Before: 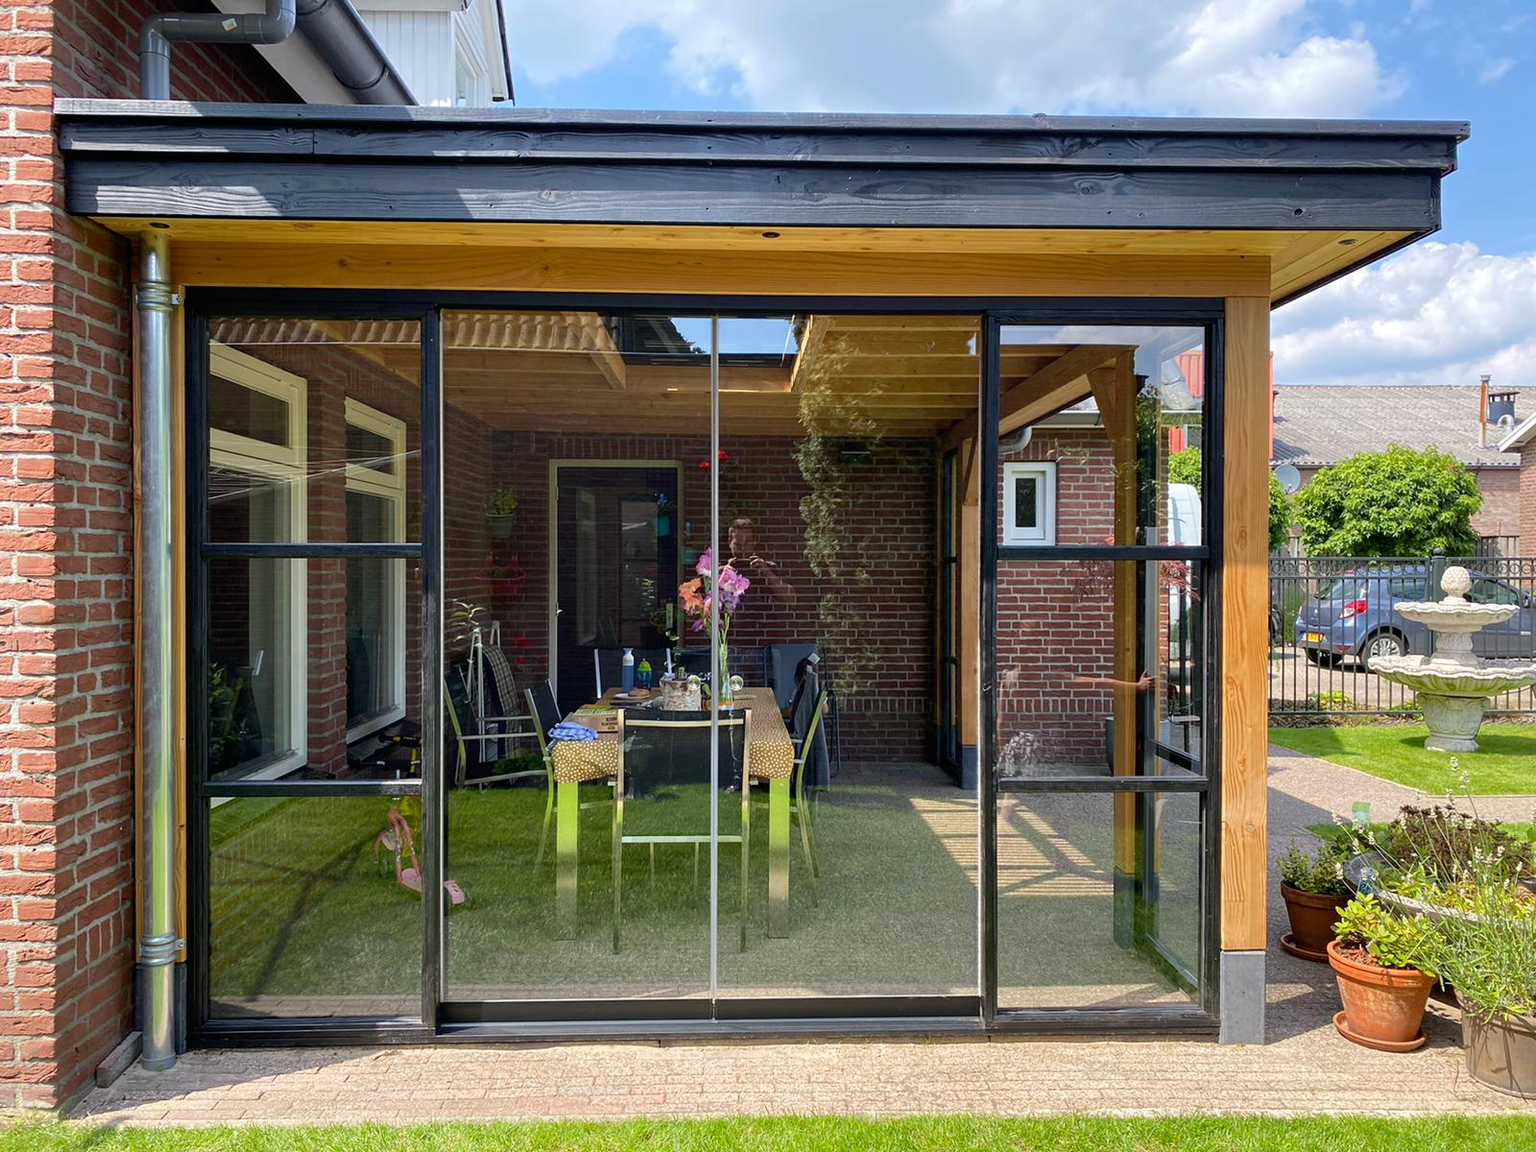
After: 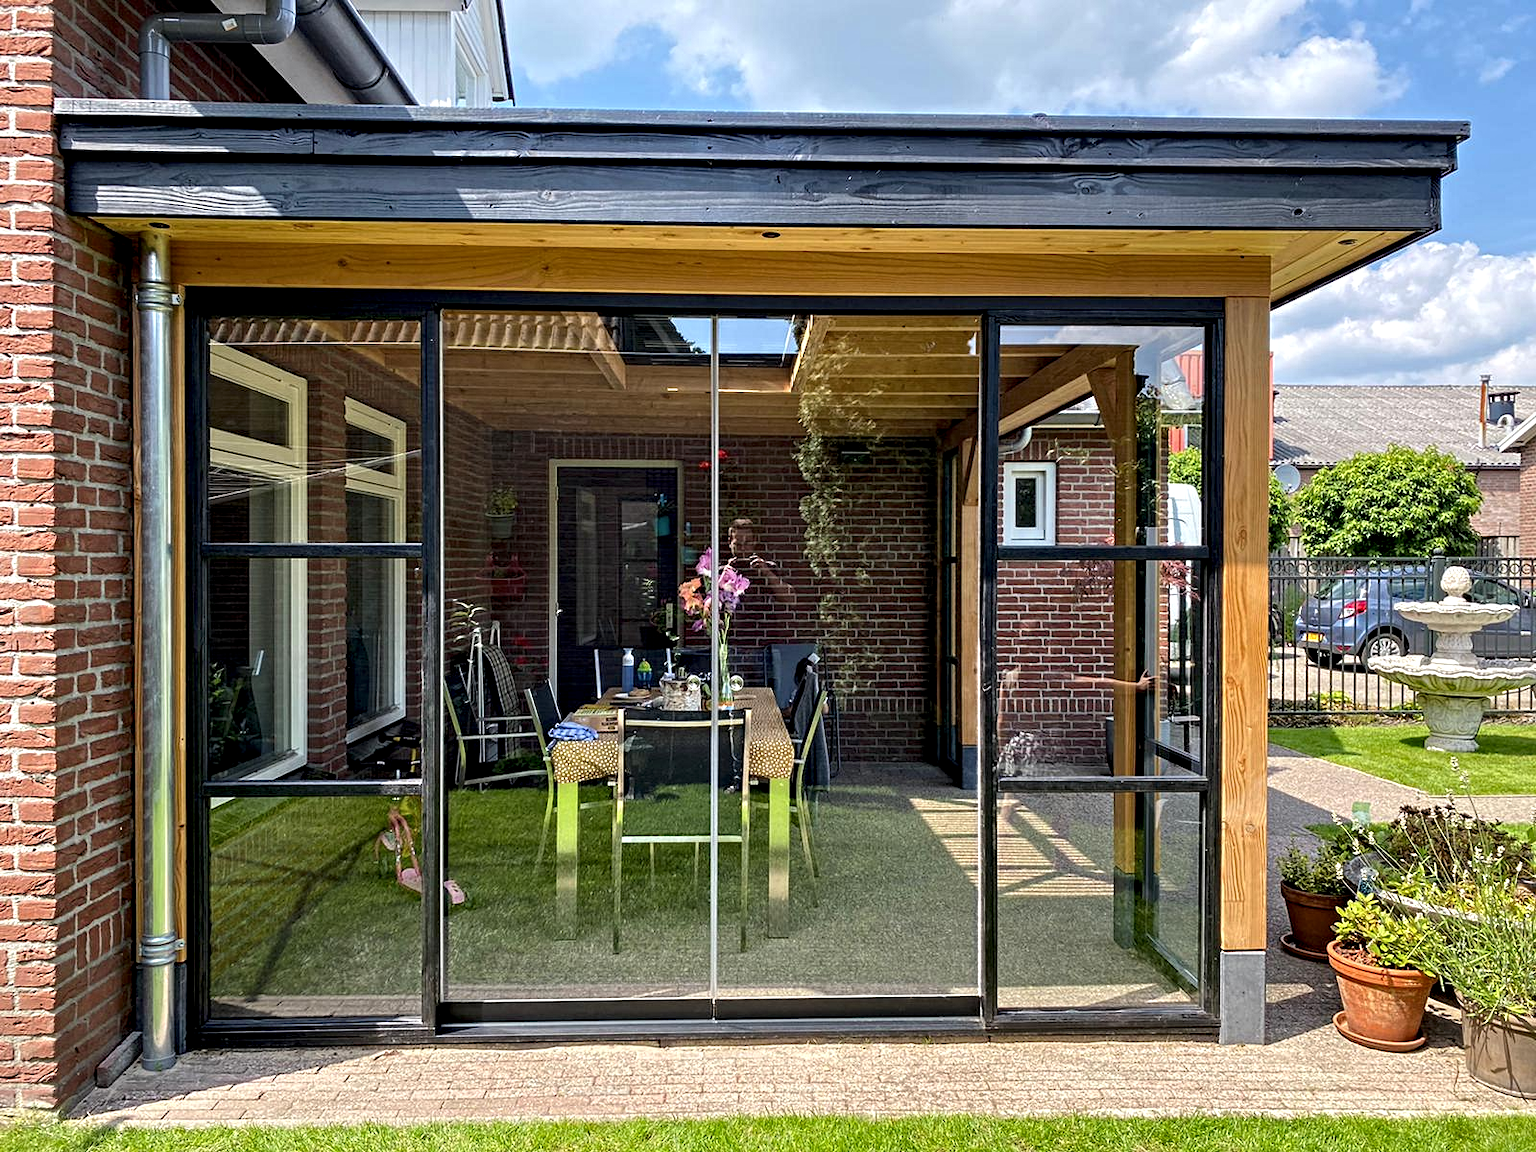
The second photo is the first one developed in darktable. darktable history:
contrast equalizer: octaves 7, y [[0.506, 0.531, 0.562, 0.606, 0.638, 0.669], [0.5 ×6], [0.5 ×6], [0 ×6], [0 ×6]]
